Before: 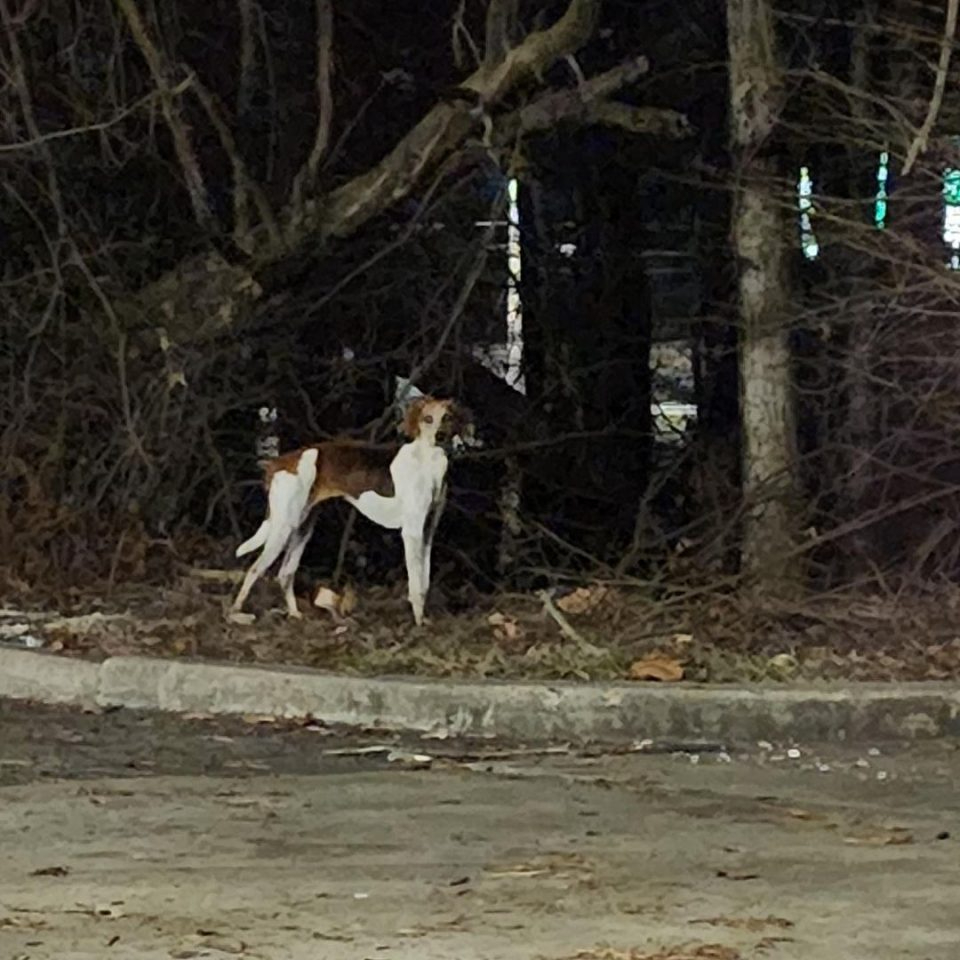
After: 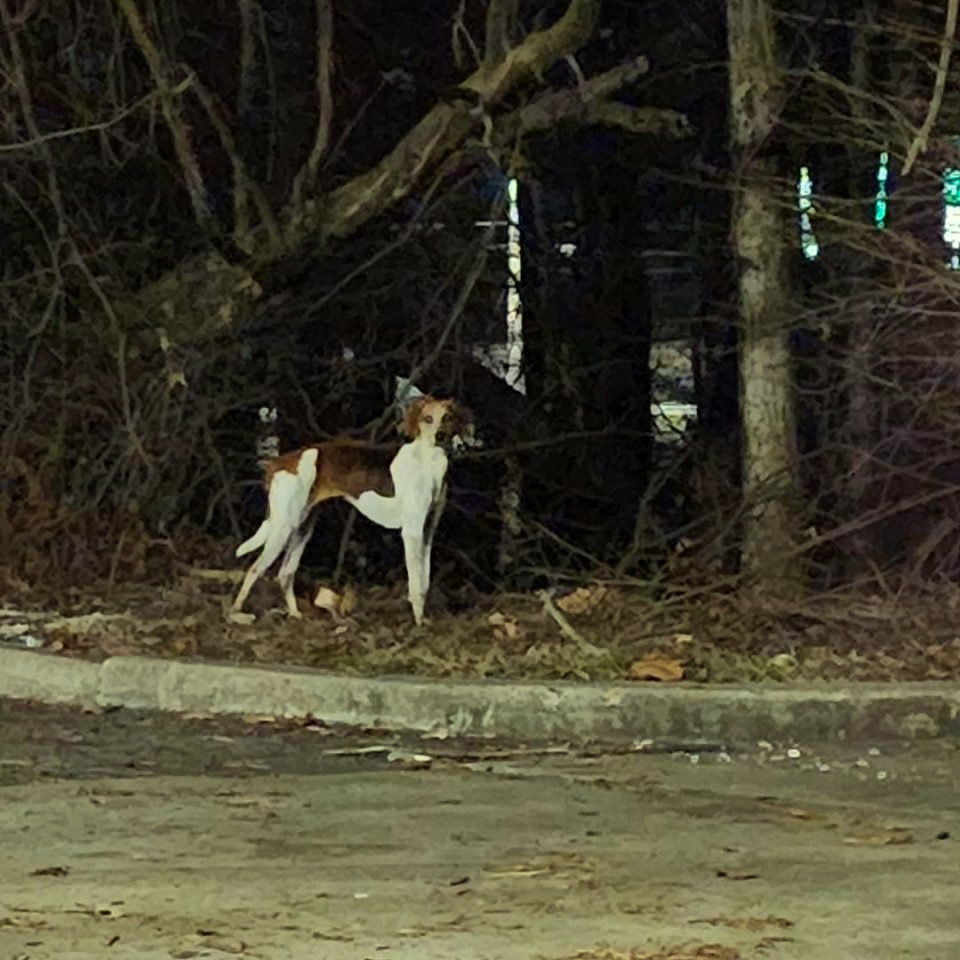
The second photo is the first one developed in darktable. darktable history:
color correction: highlights a* -4.51, highlights b* 6.23
velvia: on, module defaults
